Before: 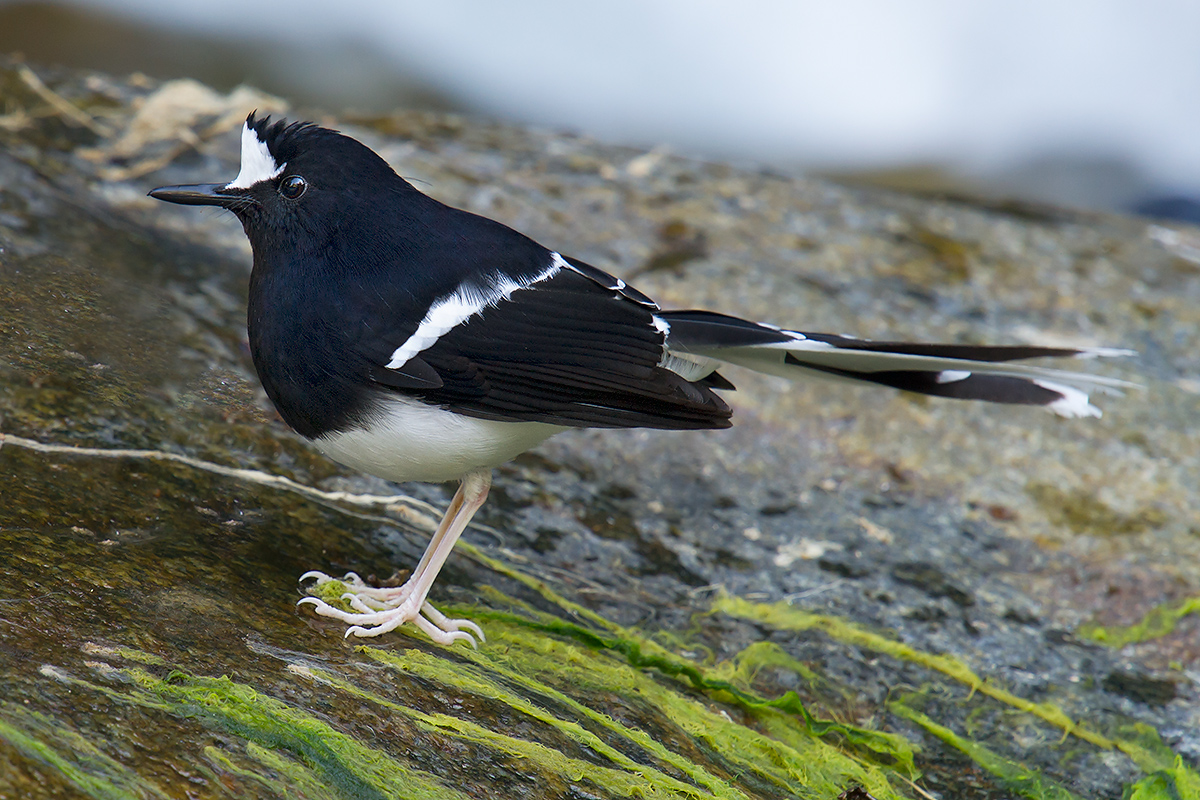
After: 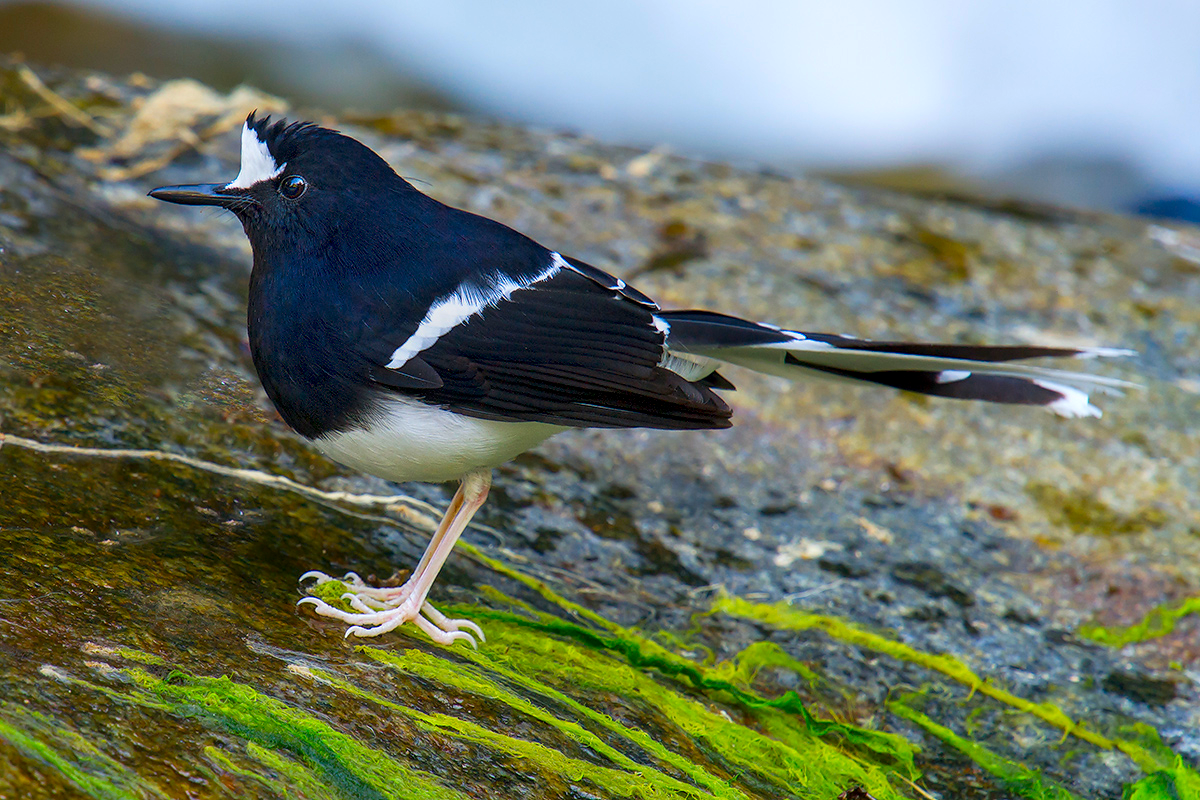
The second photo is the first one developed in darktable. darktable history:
local contrast: on, module defaults
color correction: highlights b* -0.015, saturation 1.79
